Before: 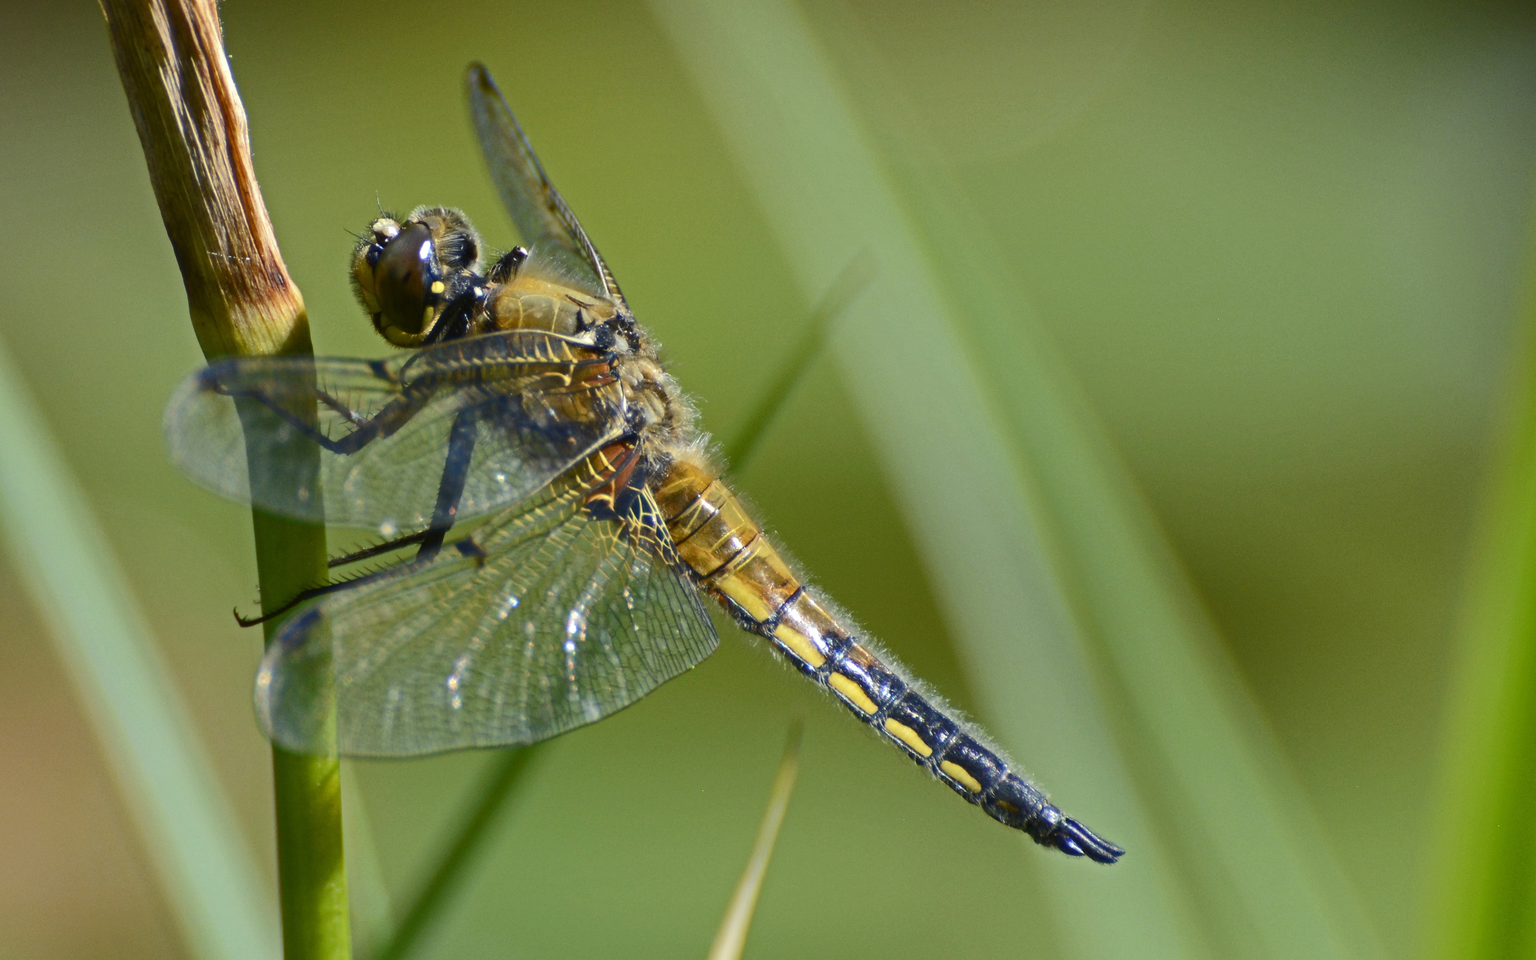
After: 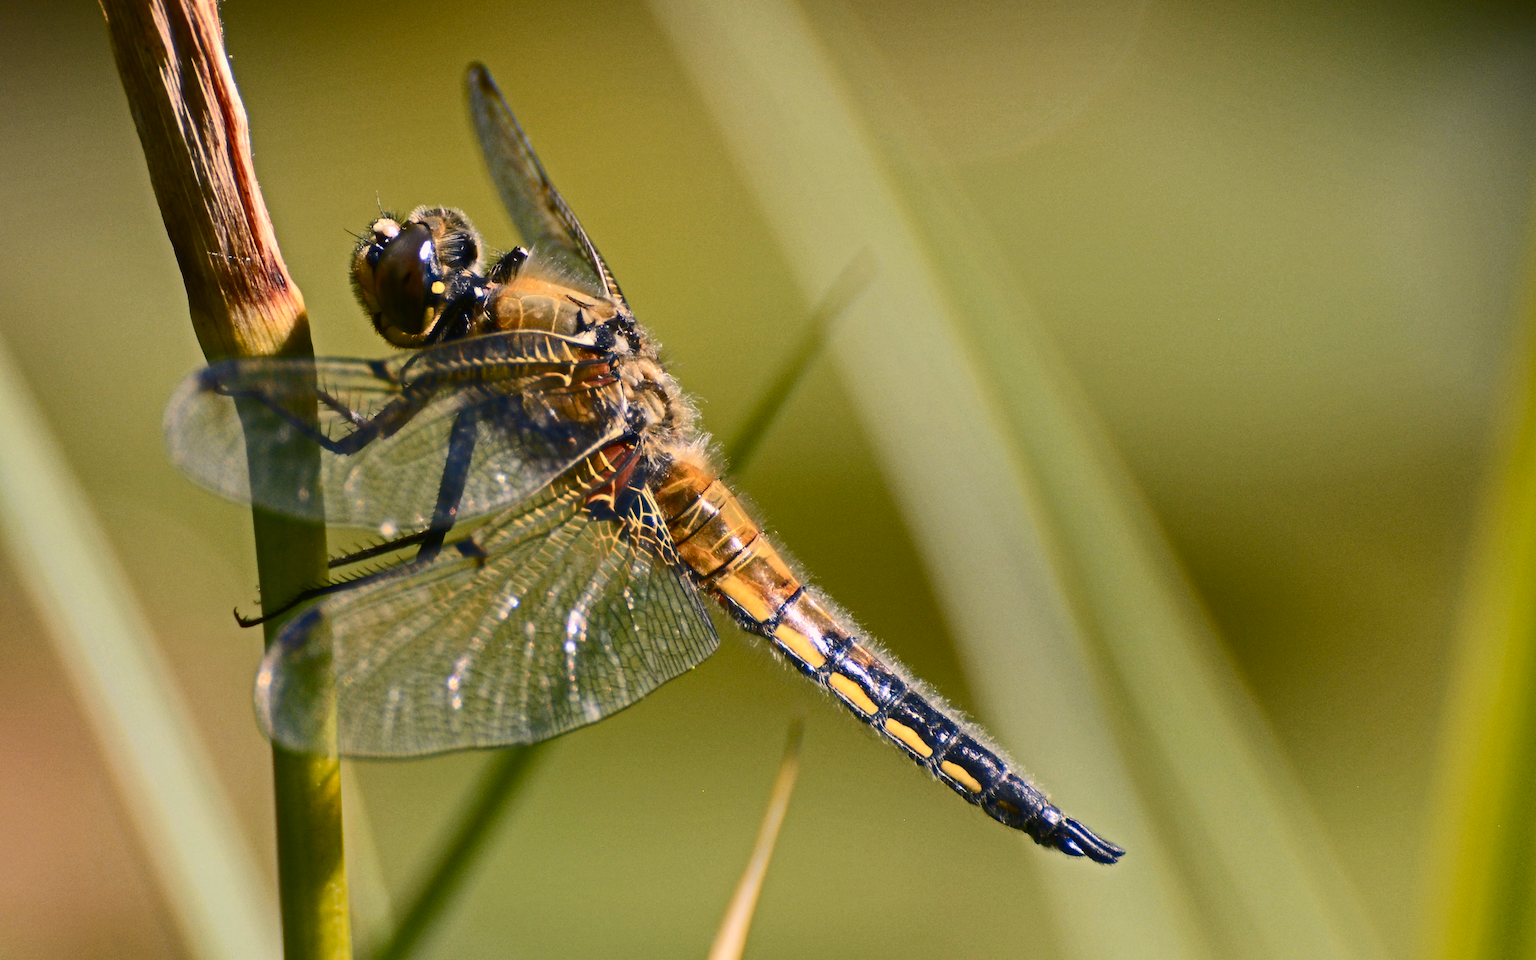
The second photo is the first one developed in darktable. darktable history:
contrast brightness saturation: contrast 0.224
color correction: highlights a* 12.49, highlights b* 5.39
color zones: curves: ch1 [(0.239, 0.552) (0.75, 0.5)]; ch2 [(0.25, 0.462) (0.749, 0.457)]
